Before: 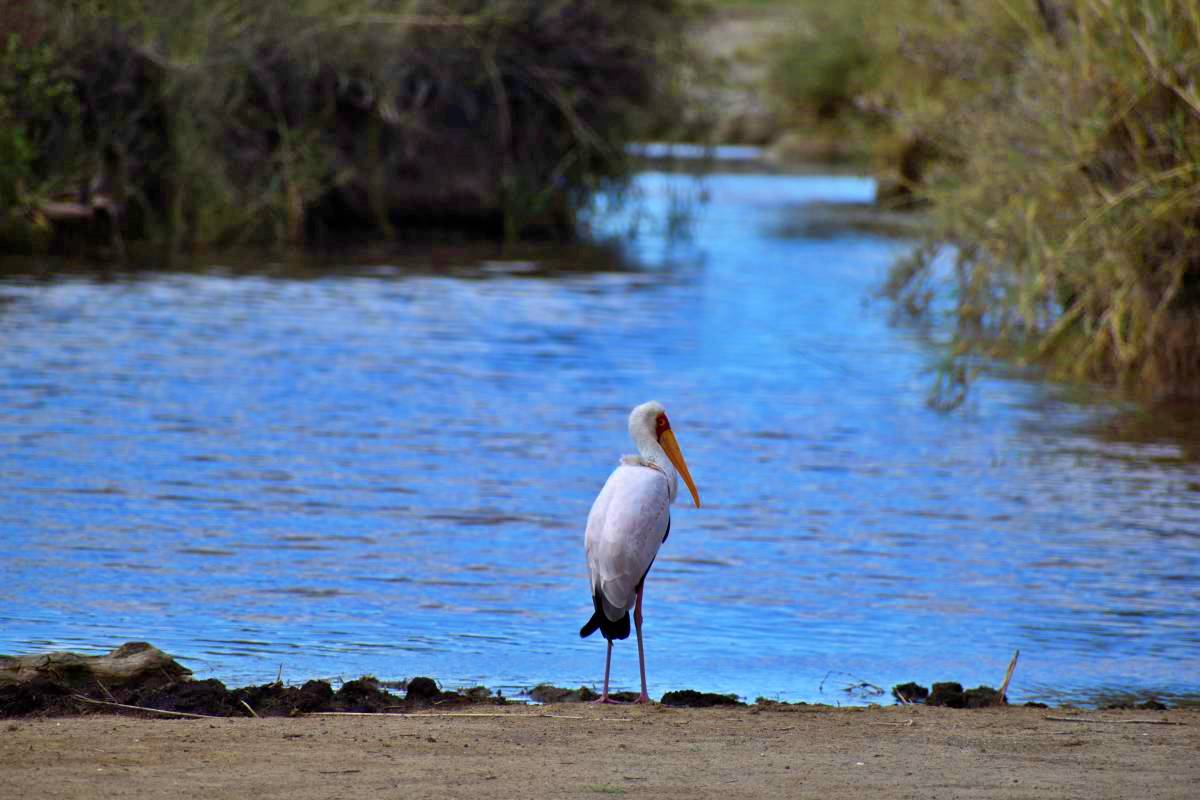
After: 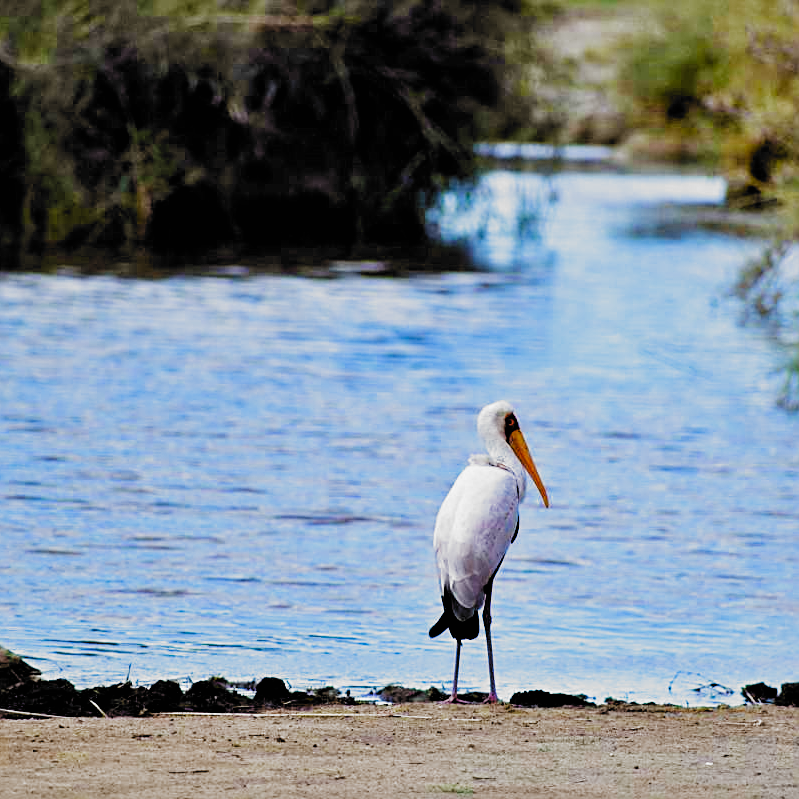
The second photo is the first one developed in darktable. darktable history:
filmic rgb: black relative exposure -5.13 EV, white relative exposure 4 EV, hardness 2.9, contrast 1.299, highlights saturation mix -30.96%, add noise in highlights 0, preserve chrominance no, color science v3 (2019), use custom middle-gray values true, contrast in highlights soft
crop and rotate: left 12.619%, right 20.781%
sharpen: on, module defaults
exposure: black level correction 0, exposure 0.701 EV, compensate highlight preservation false
